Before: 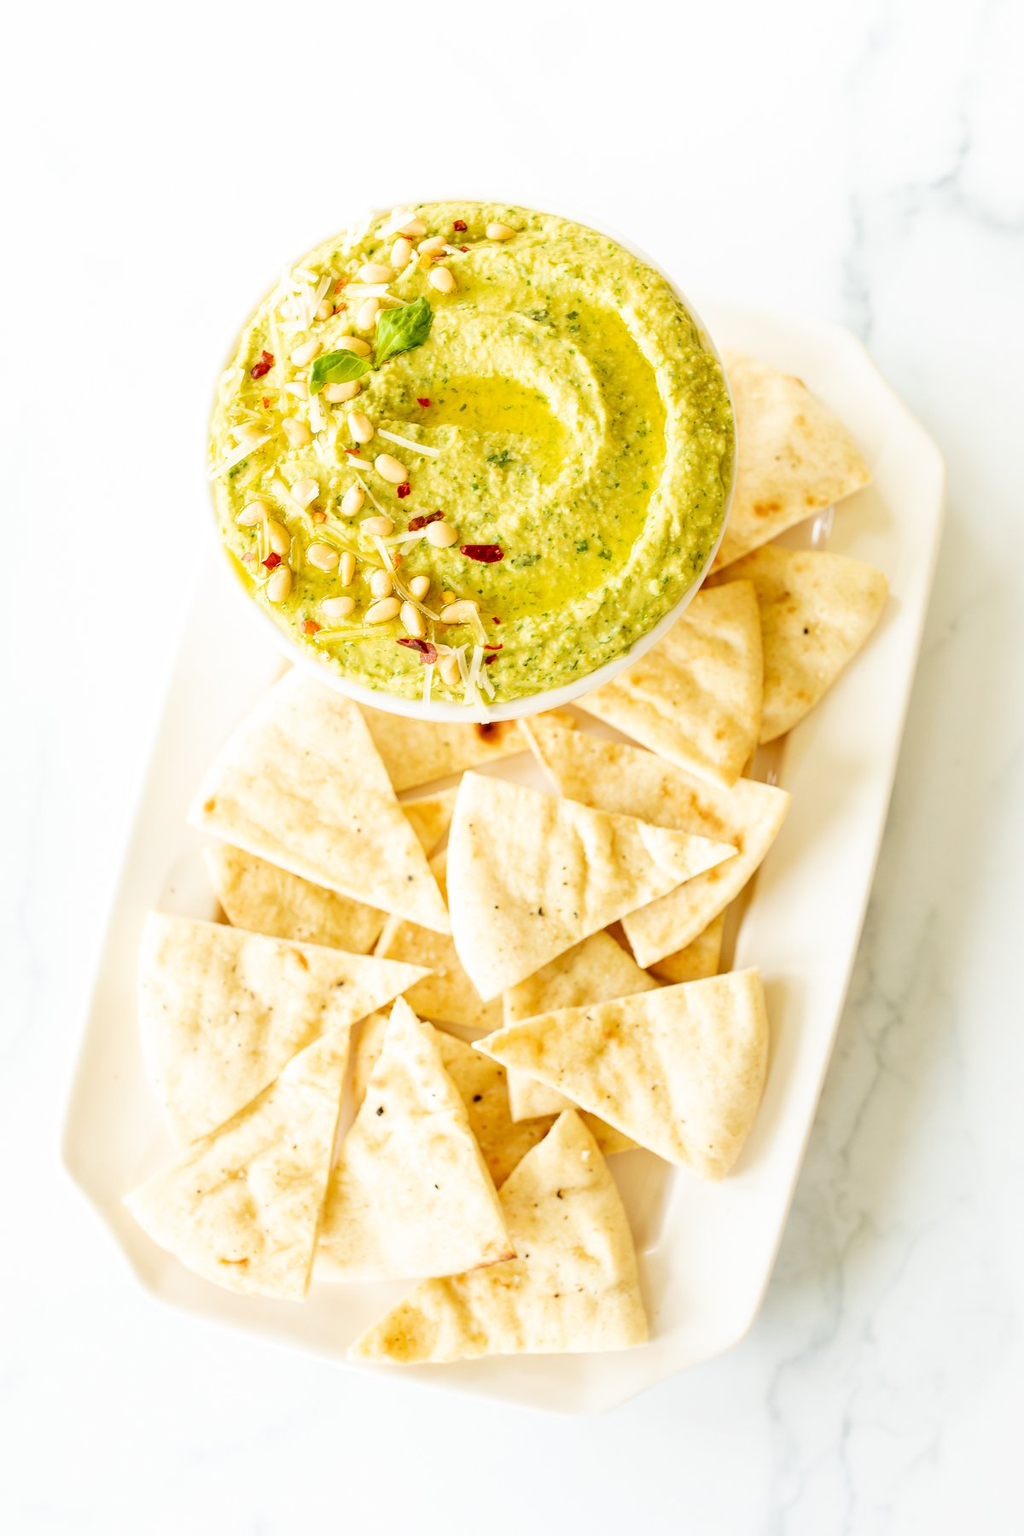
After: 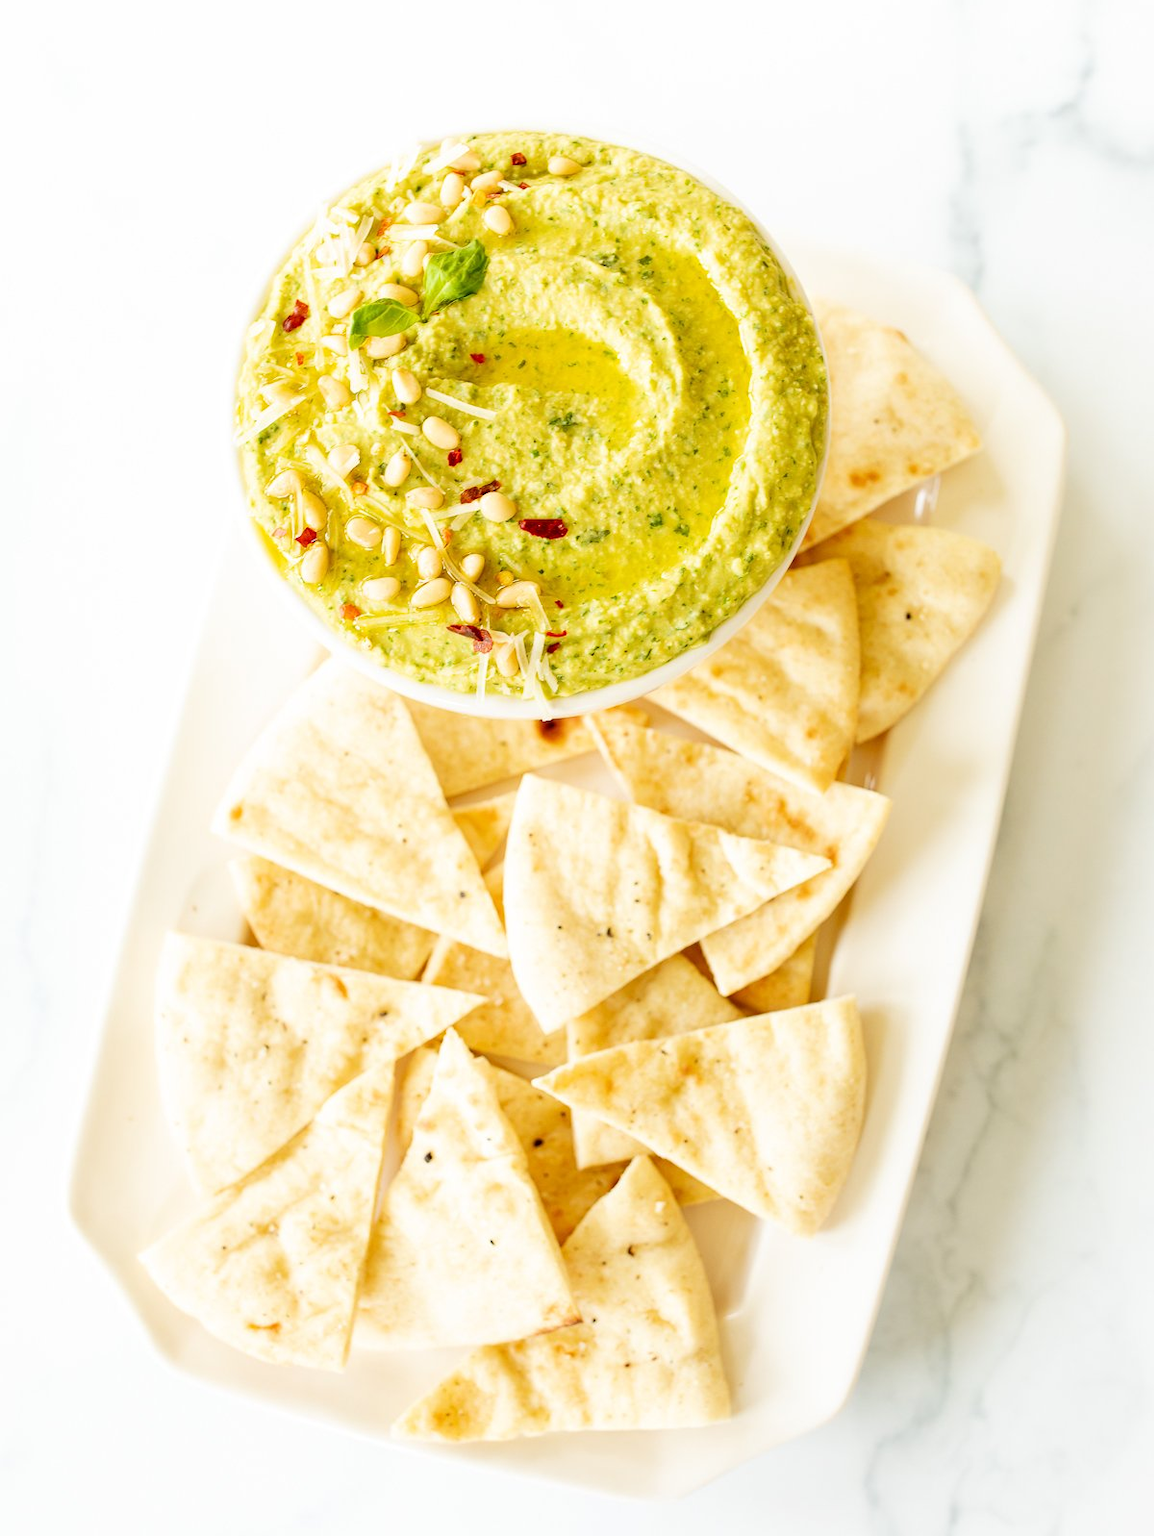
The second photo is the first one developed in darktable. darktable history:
crop and rotate: top 5.544%, bottom 5.715%
